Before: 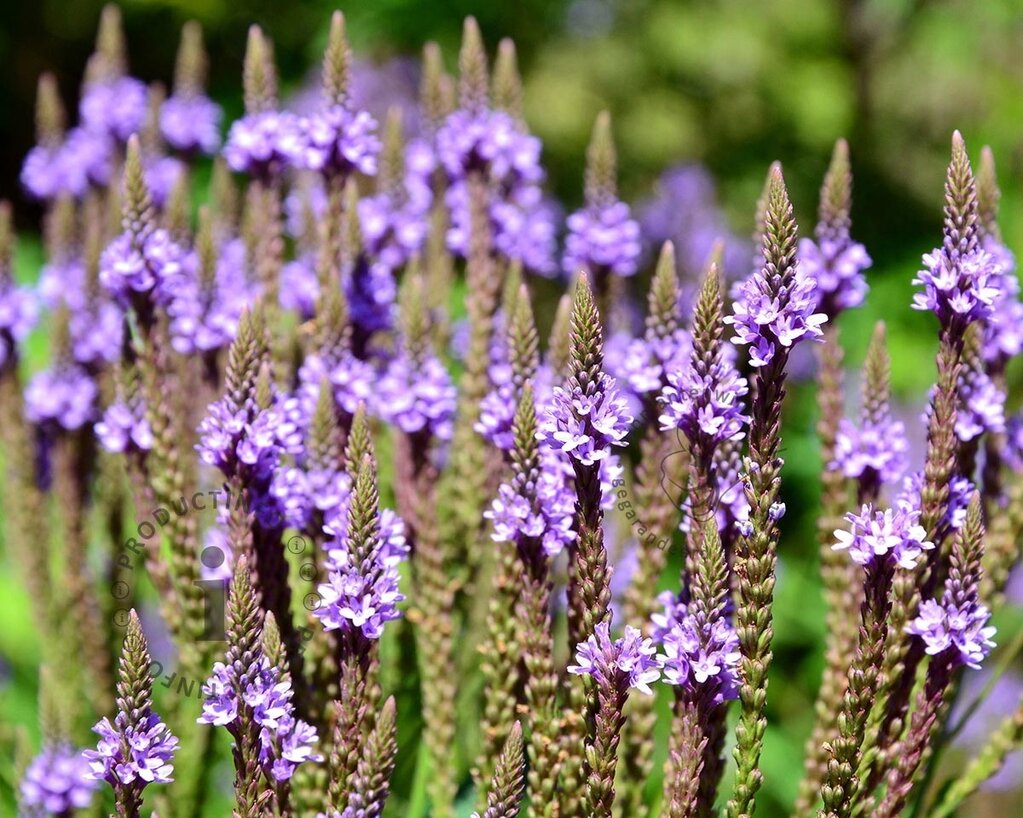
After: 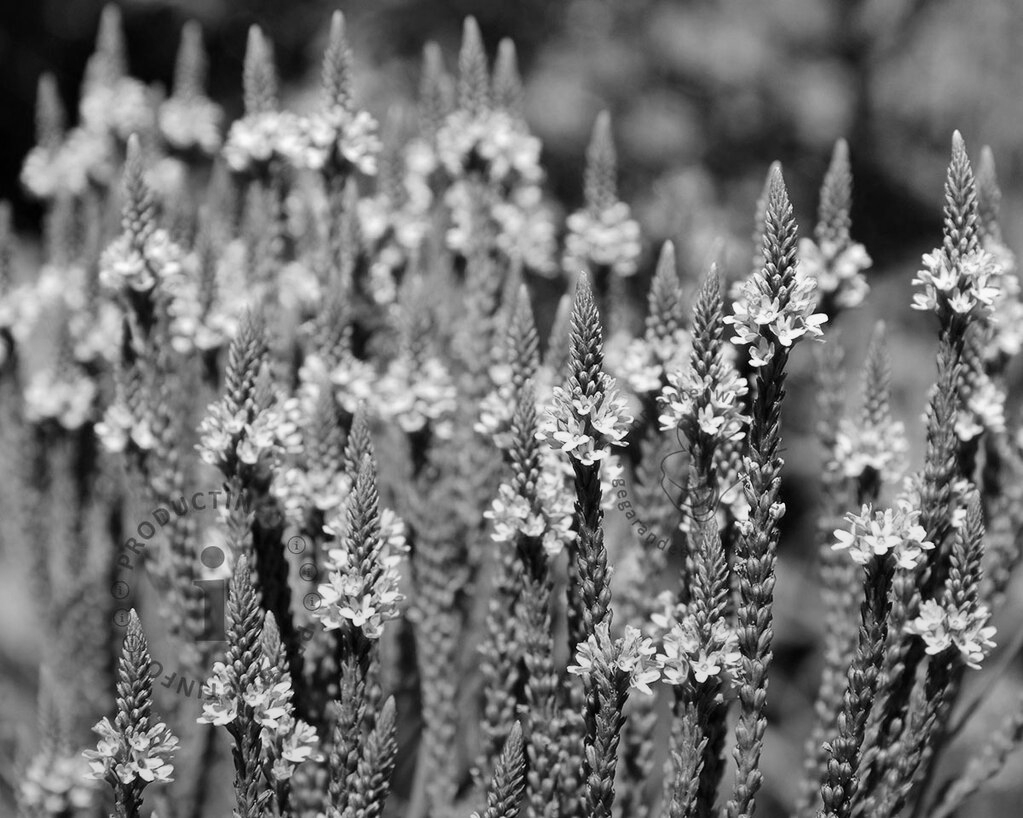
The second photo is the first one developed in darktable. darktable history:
color calibration: output gray [0.267, 0.423, 0.267, 0], illuminant same as pipeline (D50), adaptation none (bypass)
graduated density: rotation -180°, offset 24.95
